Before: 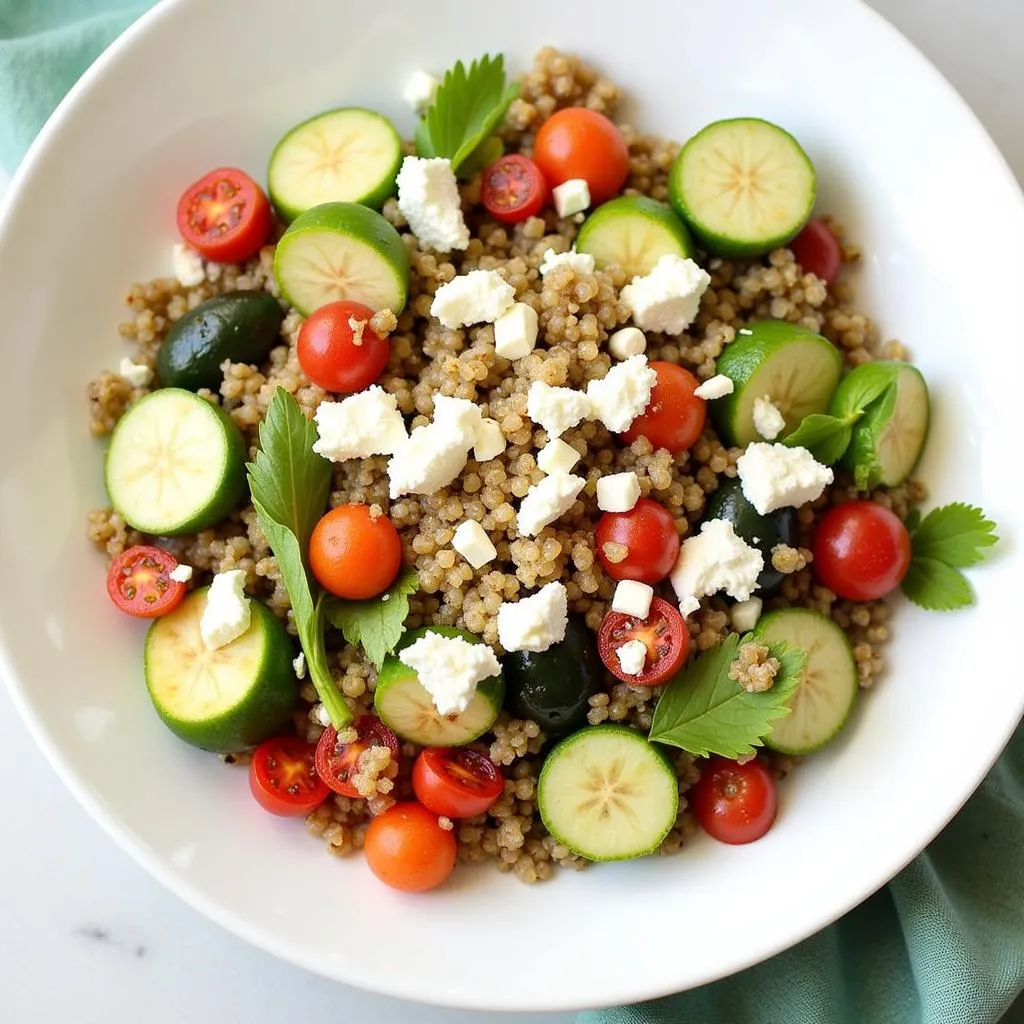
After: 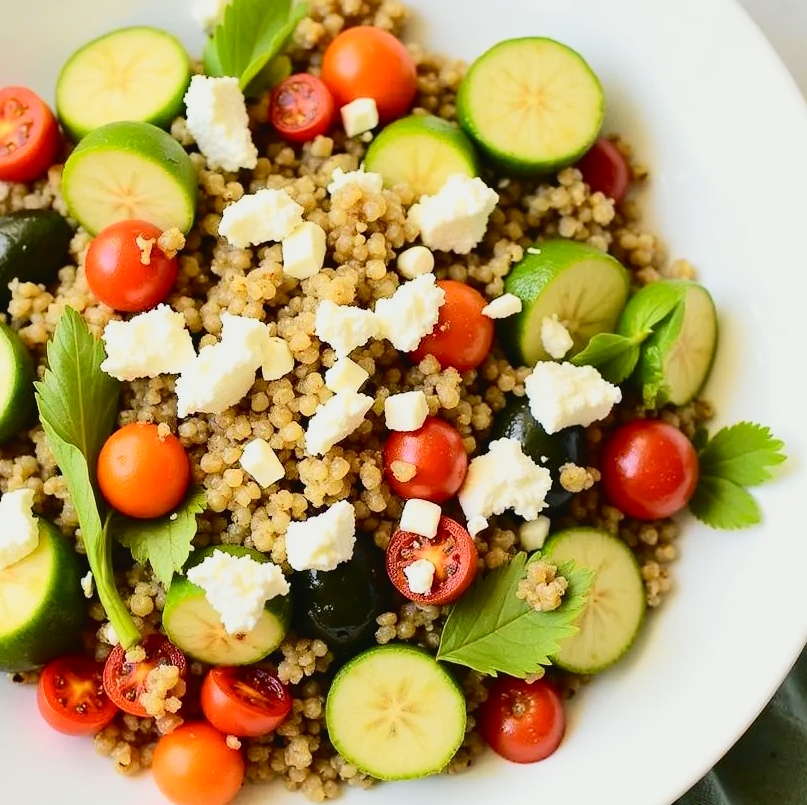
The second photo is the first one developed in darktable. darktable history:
crop and rotate: left 20.74%, top 7.912%, right 0.375%, bottom 13.378%
tone curve: curves: ch0 [(0, 0.03) (0.113, 0.087) (0.207, 0.184) (0.515, 0.612) (0.712, 0.793) (1, 0.946)]; ch1 [(0, 0) (0.172, 0.123) (0.317, 0.279) (0.407, 0.401) (0.476, 0.482) (0.505, 0.499) (0.534, 0.534) (0.632, 0.645) (0.726, 0.745) (1, 1)]; ch2 [(0, 0) (0.411, 0.424) (0.476, 0.492) (0.521, 0.524) (0.541, 0.559) (0.65, 0.699) (1, 1)], color space Lab, independent channels, preserve colors none
